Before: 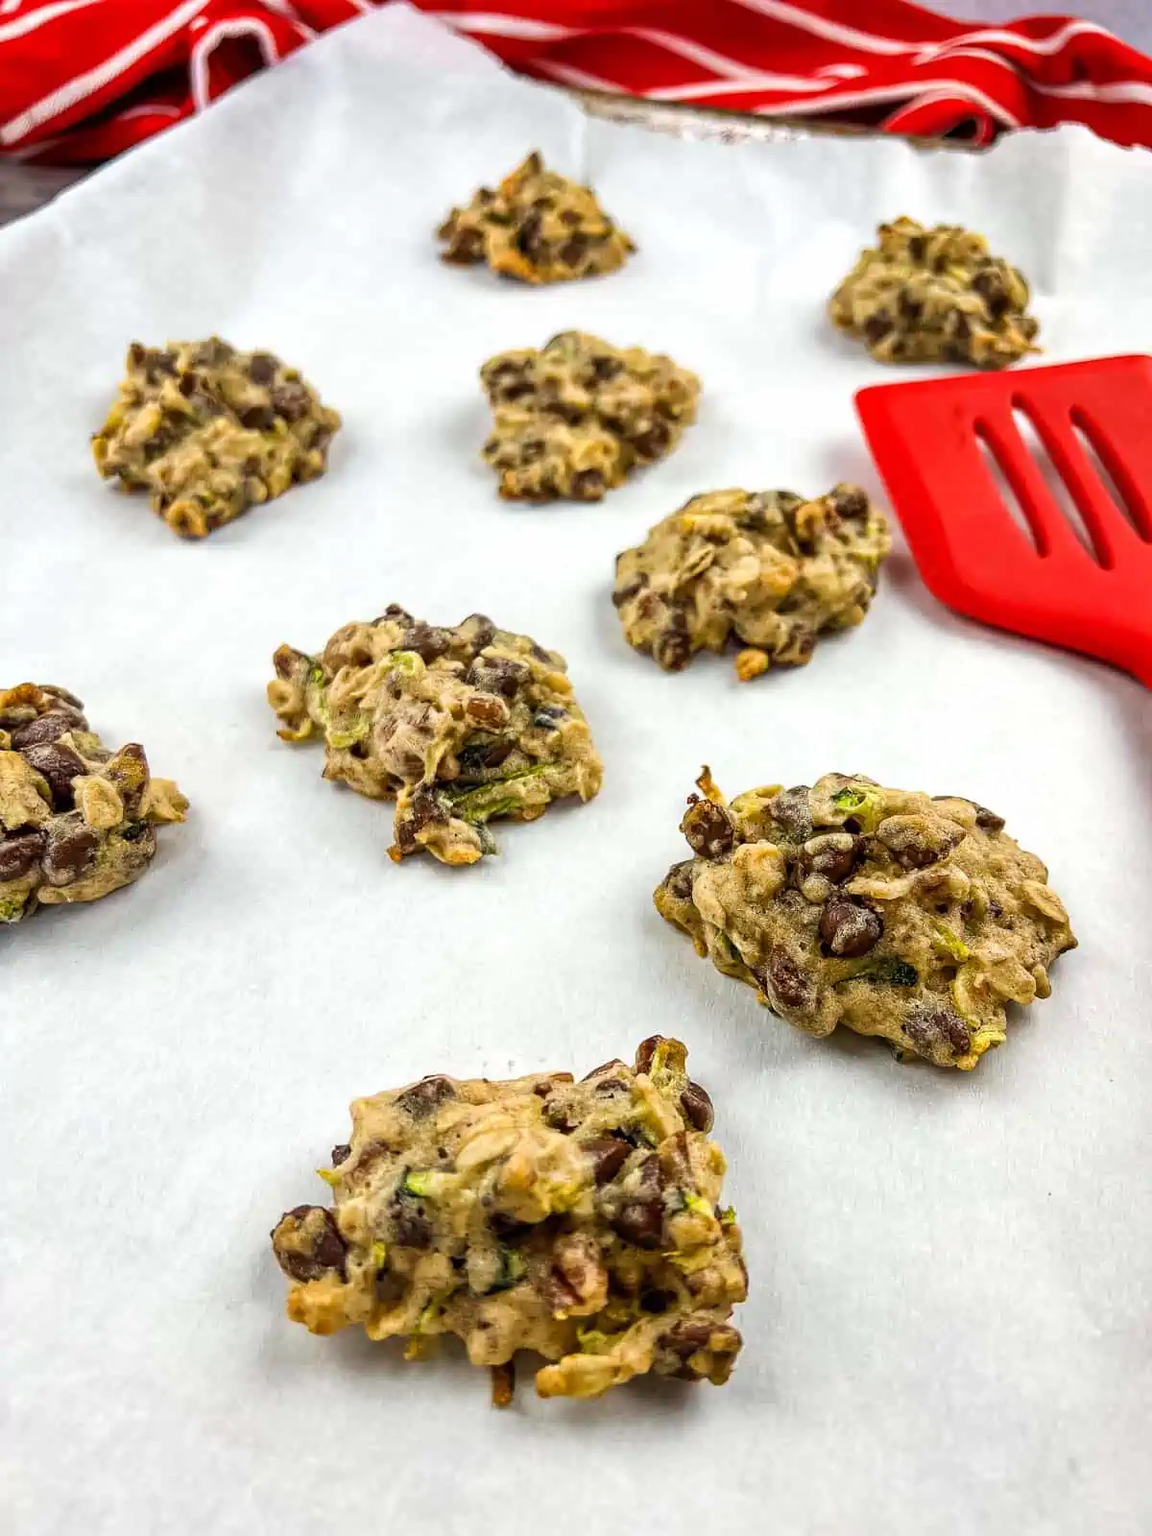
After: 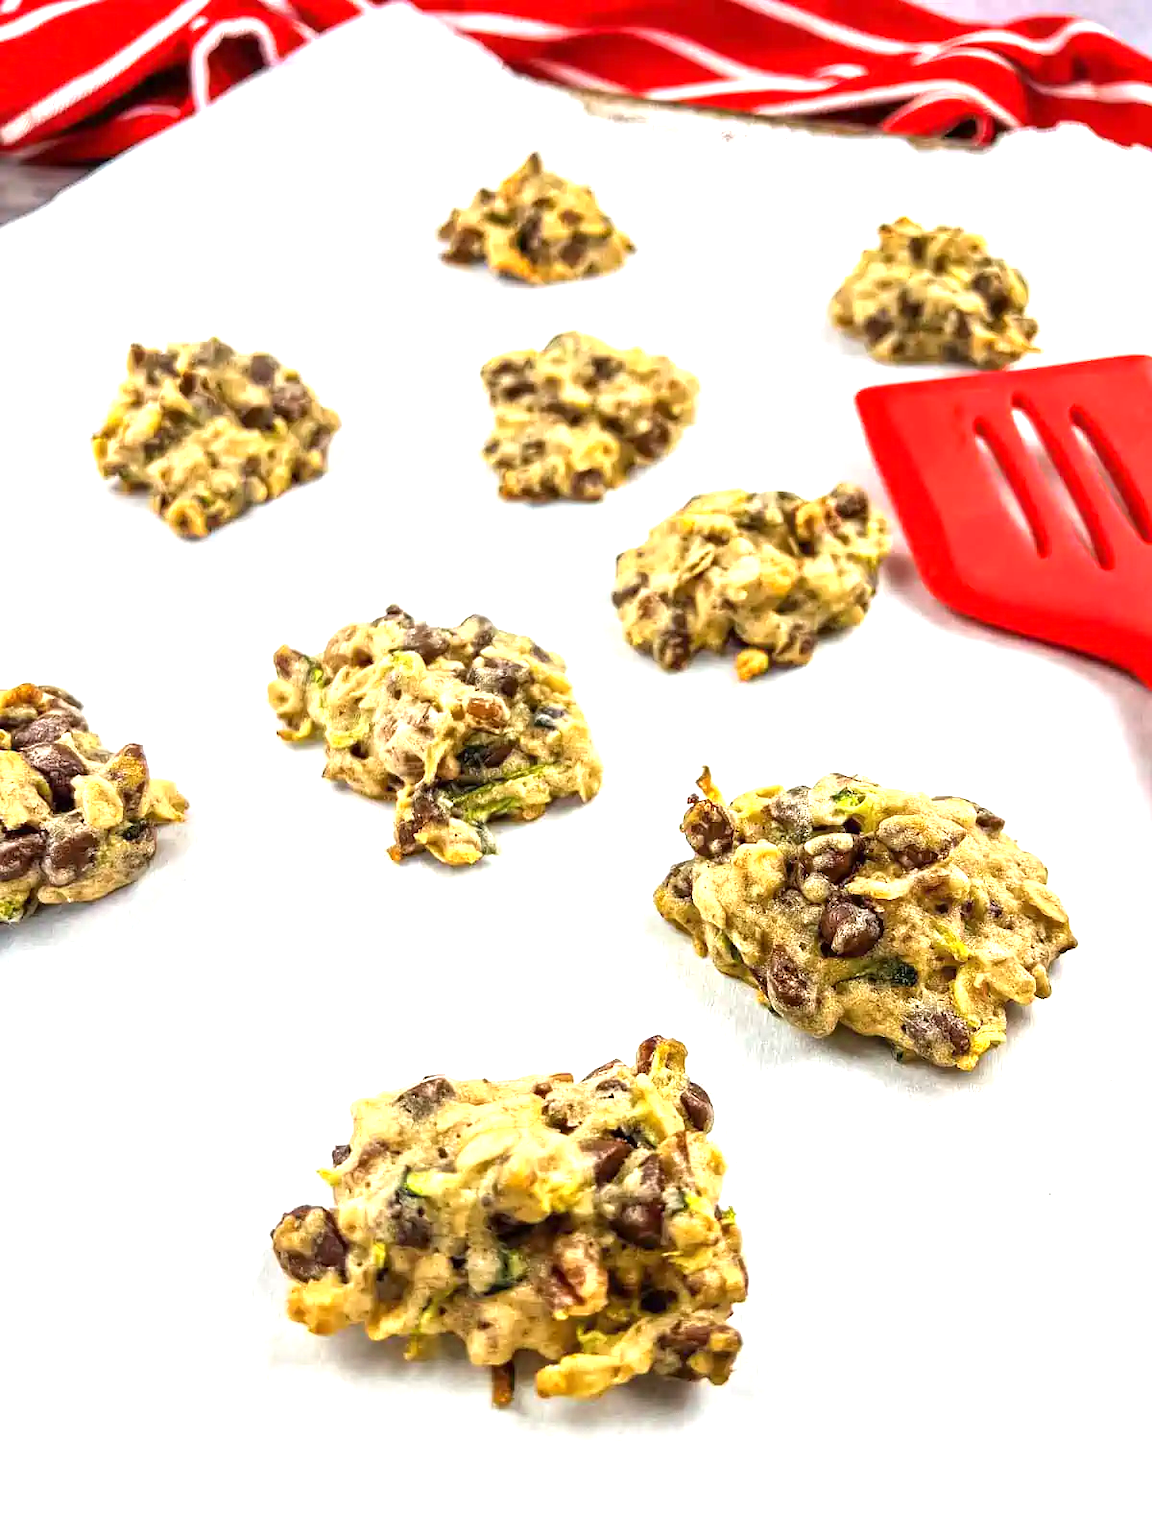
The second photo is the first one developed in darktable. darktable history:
exposure: exposure 1.061 EV, compensate highlight preservation false
